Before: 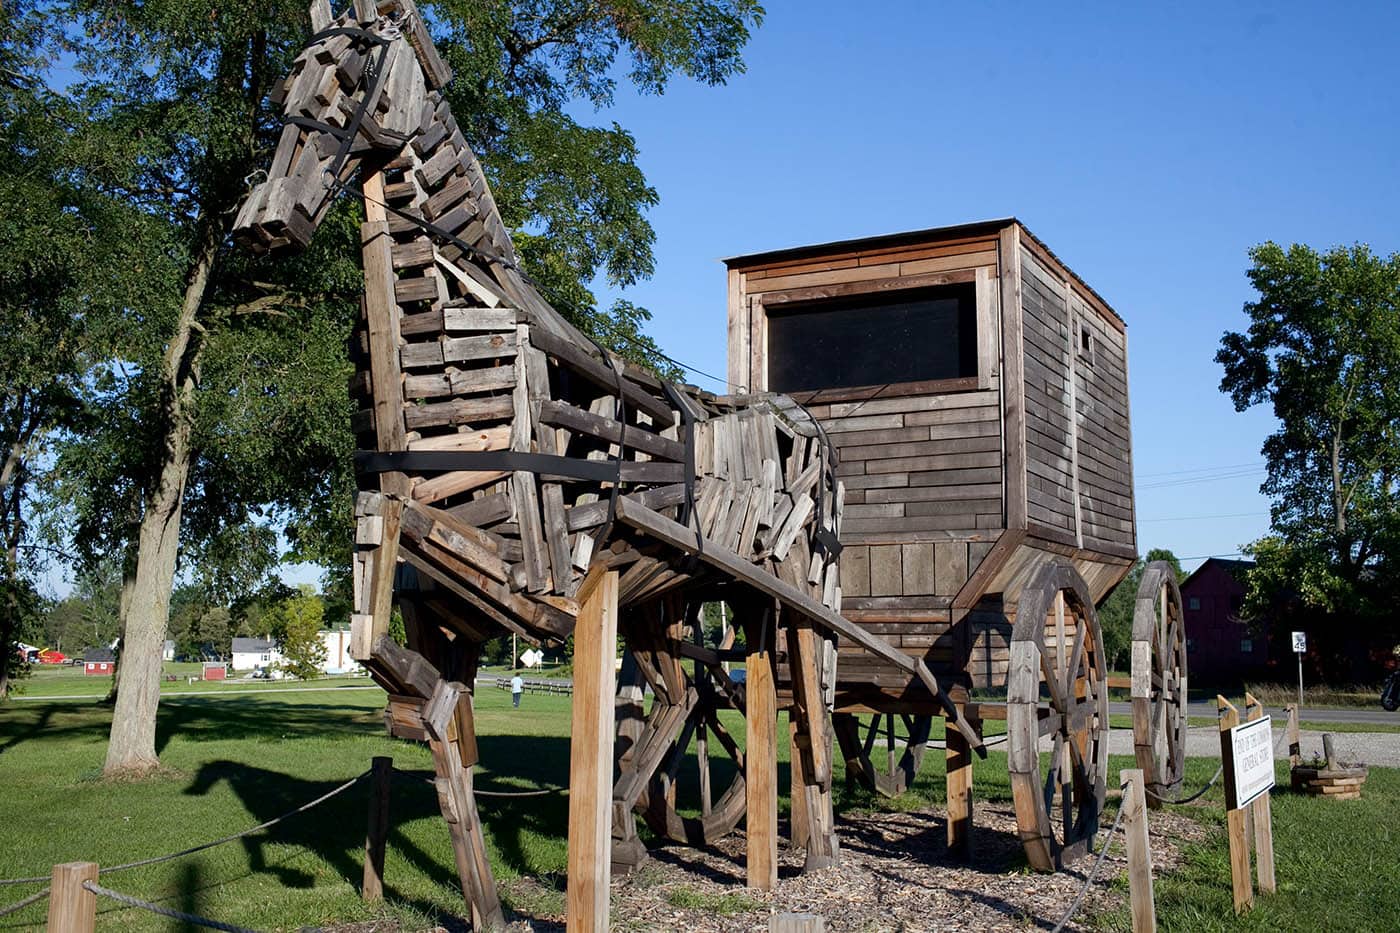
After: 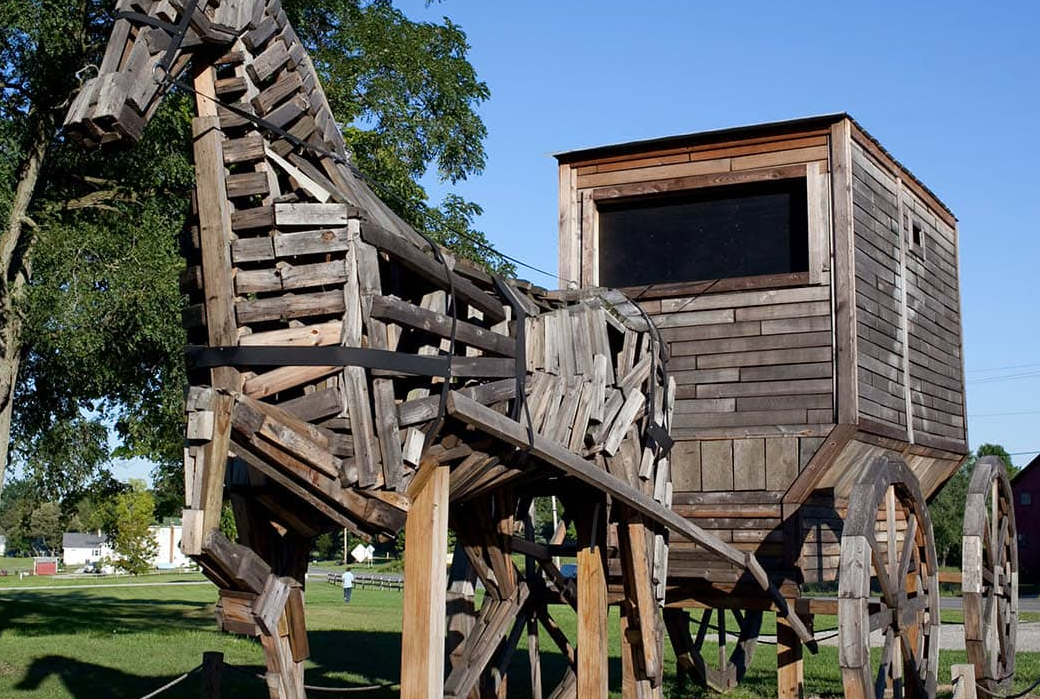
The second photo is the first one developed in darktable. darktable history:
crop and rotate: left 12.125%, top 11.393%, right 13.543%, bottom 13.659%
